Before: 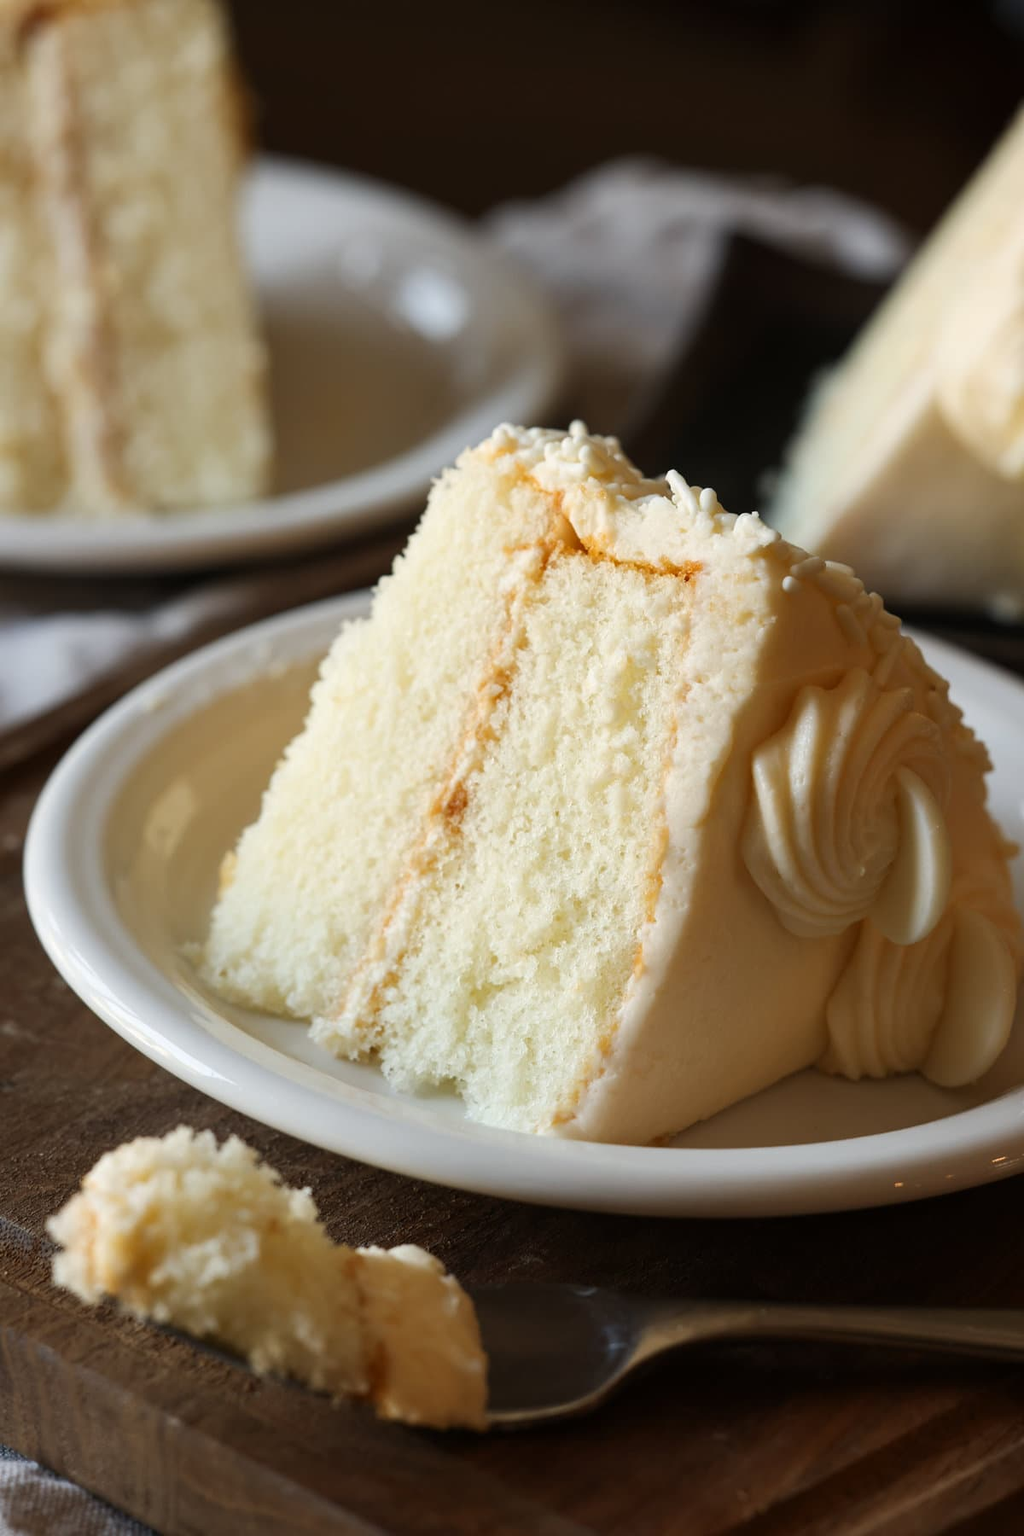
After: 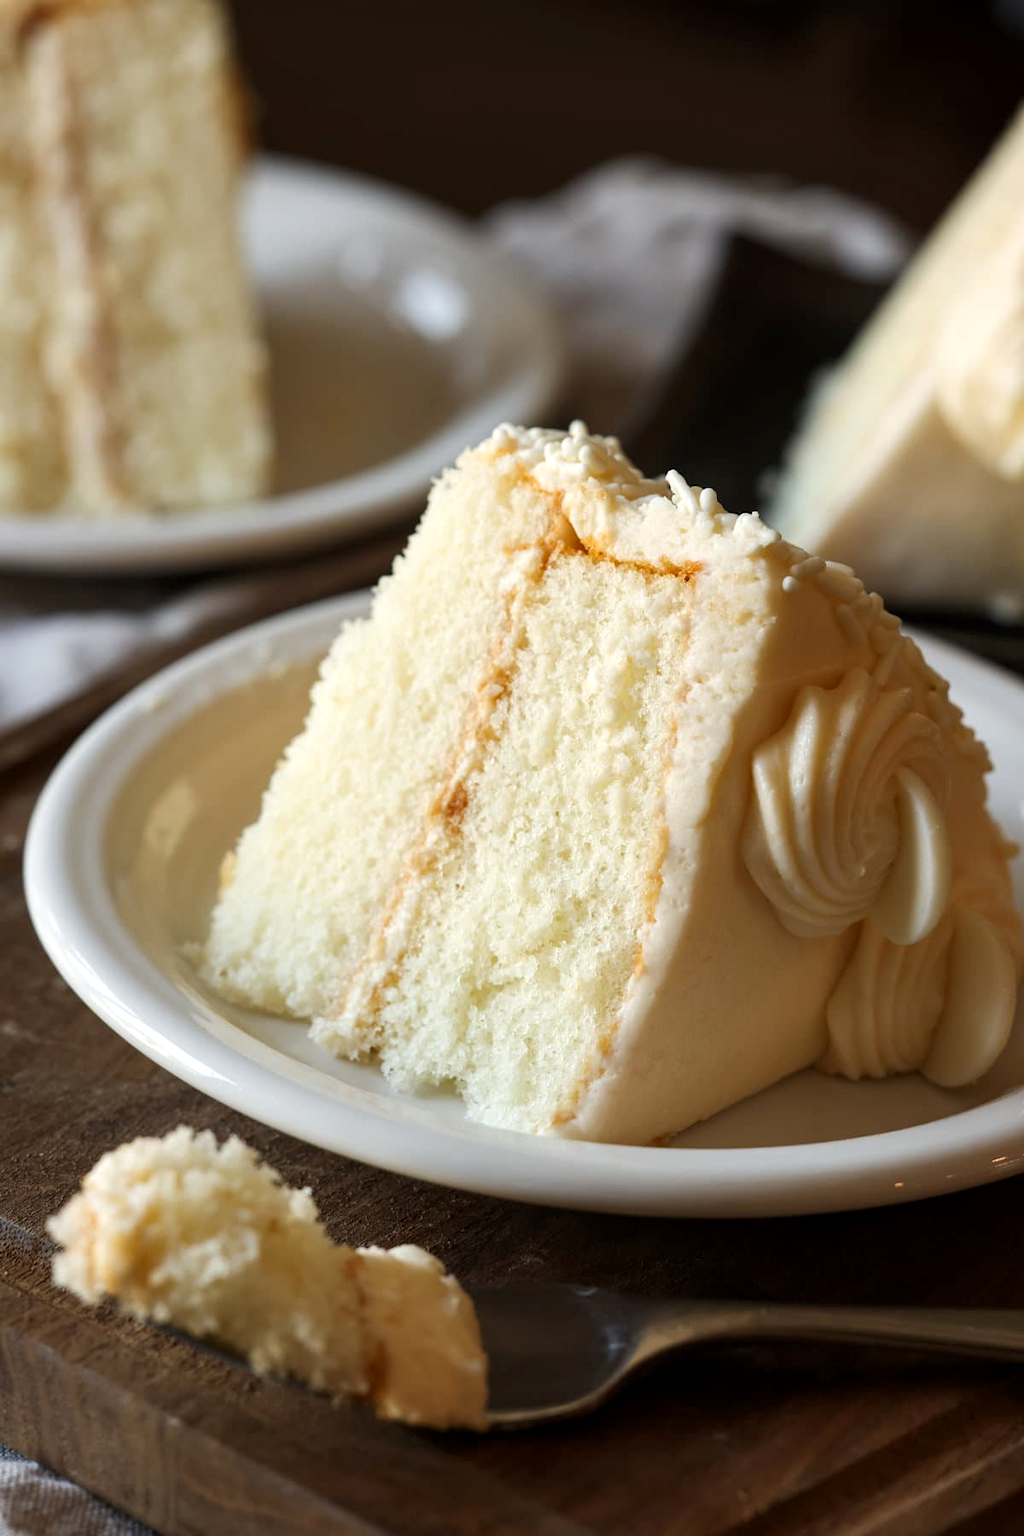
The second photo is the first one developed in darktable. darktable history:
exposure: exposure 0.127 EV, compensate highlight preservation false
local contrast: highlights 100%, shadows 100%, detail 120%, midtone range 0.2
